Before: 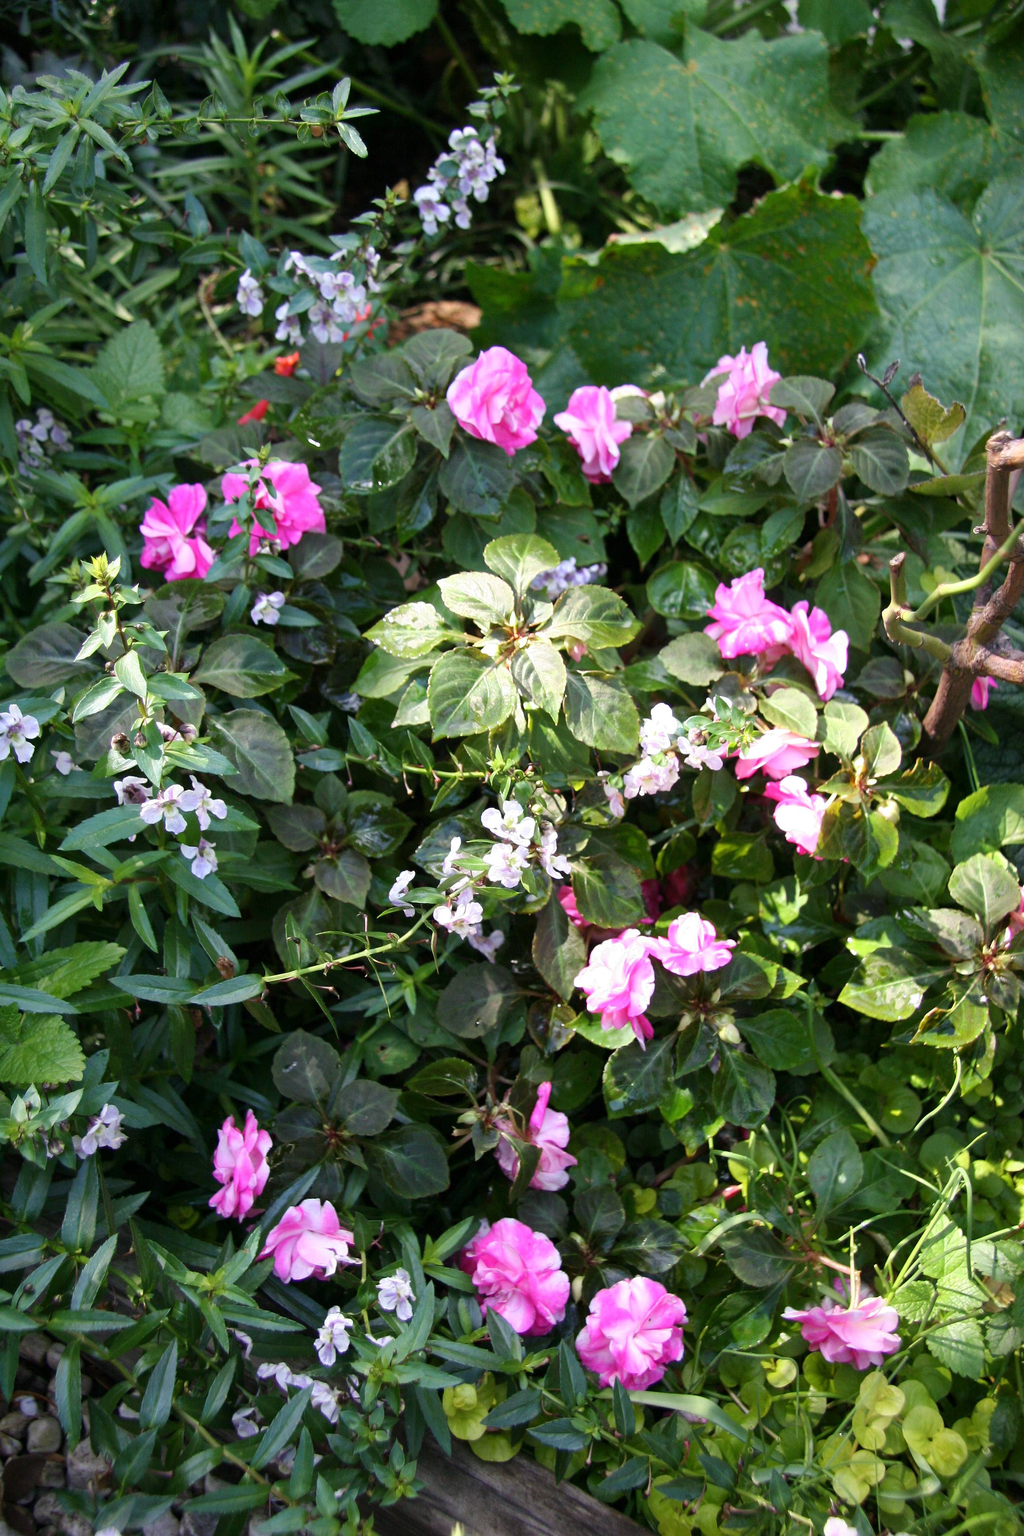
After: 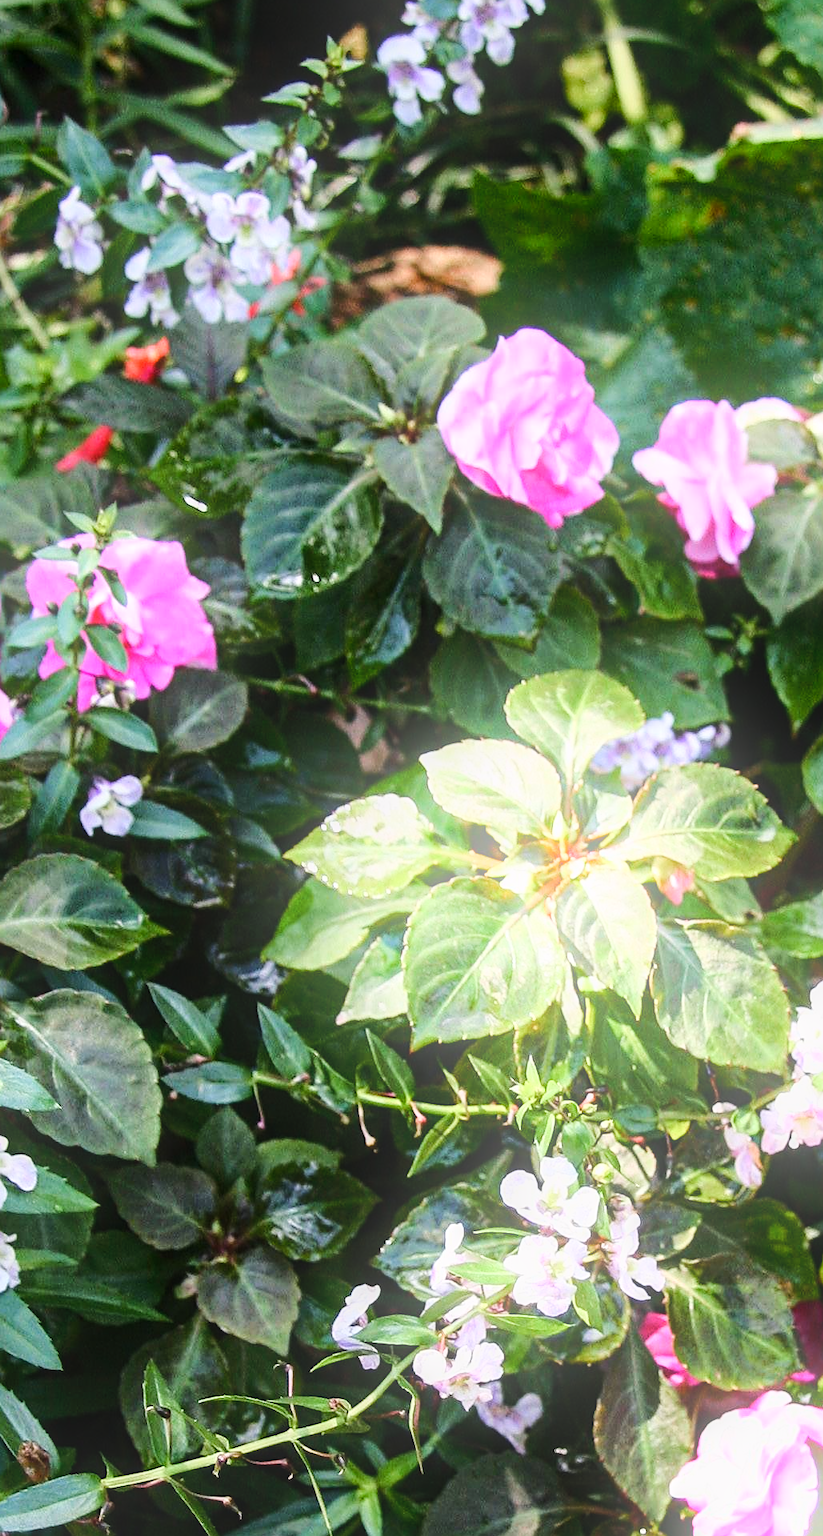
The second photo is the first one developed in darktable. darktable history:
sharpen: on, module defaults
local contrast: on, module defaults
bloom: on, module defaults
exposure: exposure -0.116 EV, compensate exposure bias true, compensate highlight preservation false
color balance rgb: shadows lift › luminance -10%, shadows lift › chroma 1%, shadows lift › hue 113°, power › luminance -15%, highlights gain › chroma 0.2%, highlights gain › hue 333°, global offset › luminance 0.5%, perceptual saturation grading › global saturation 20%, perceptual saturation grading › highlights -50%, perceptual saturation grading › shadows 25%, contrast -10%
crop: left 20.248%, top 10.86%, right 35.675%, bottom 34.321%
base curve: curves: ch0 [(0, 0) (0.032, 0.037) (0.105, 0.228) (0.435, 0.76) (0.856, 0.983) (1, 1)]
